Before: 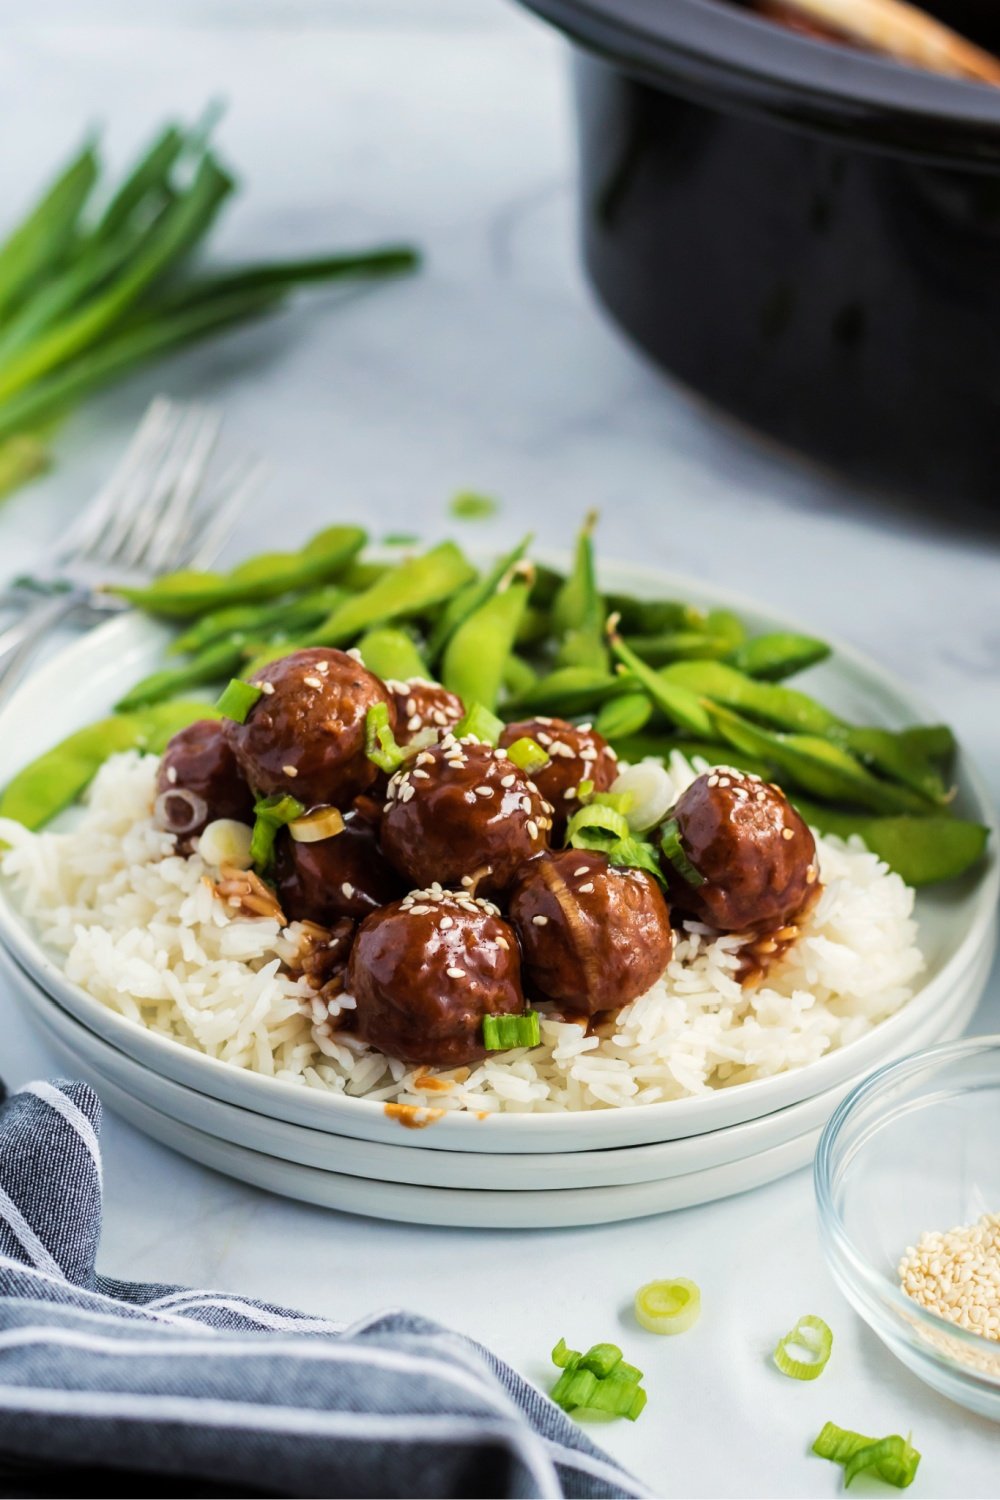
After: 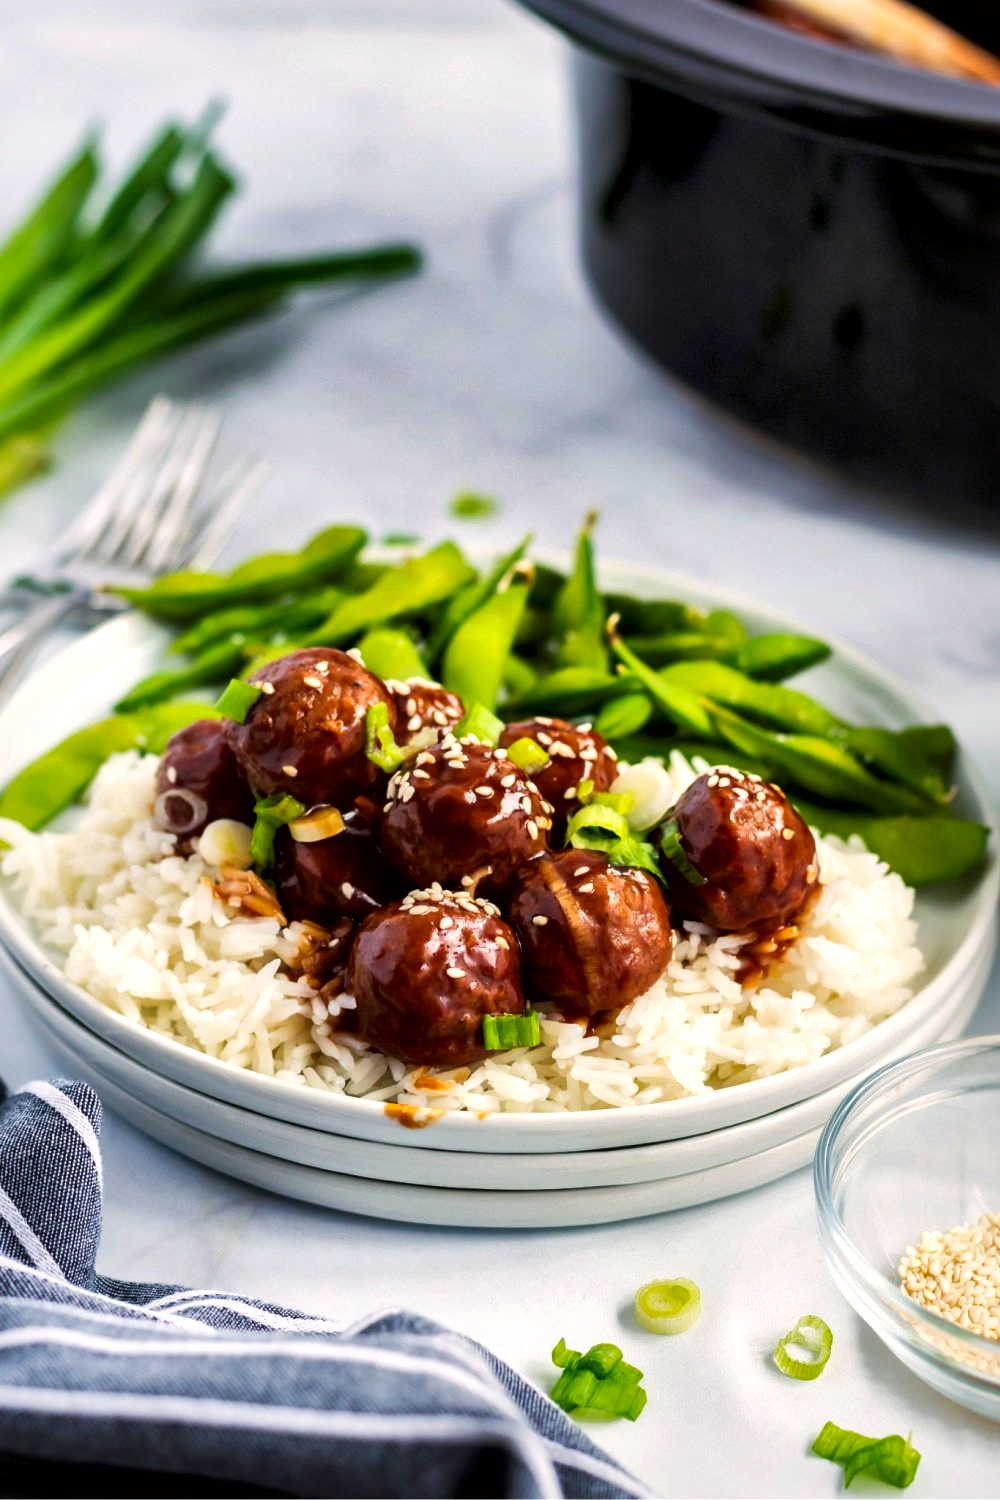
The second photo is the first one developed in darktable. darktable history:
local contrast: mode bilateral grid, contrast 69, coarseness 74, detail 181%, midtone range 0.2
color correction: highlights a* 3.41, highlights b* 1.97, saturation 1.25
exposure: exposure 0.022 EV, compensate exposure bias true, compensate highlight preservation false
